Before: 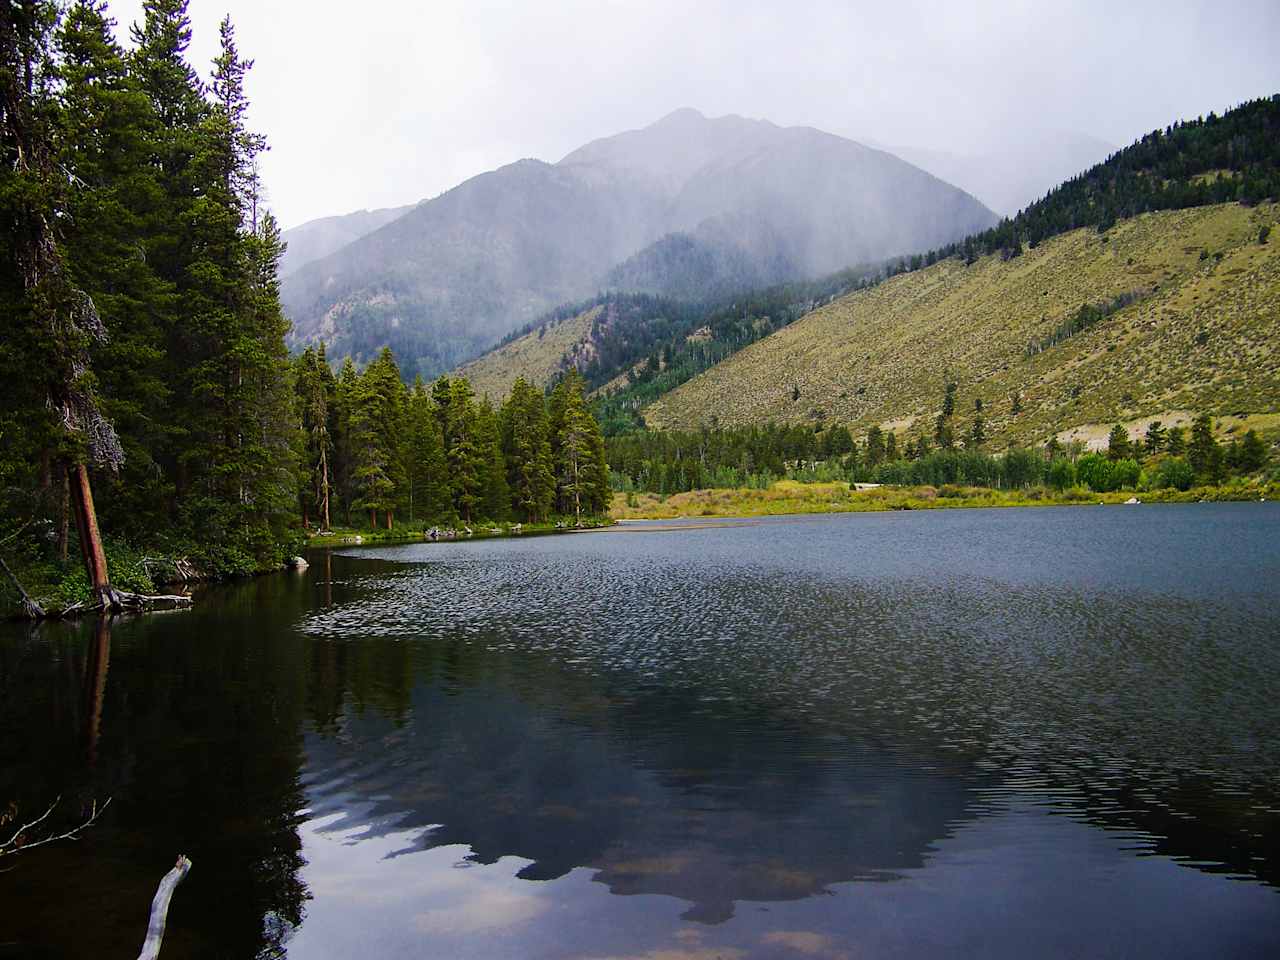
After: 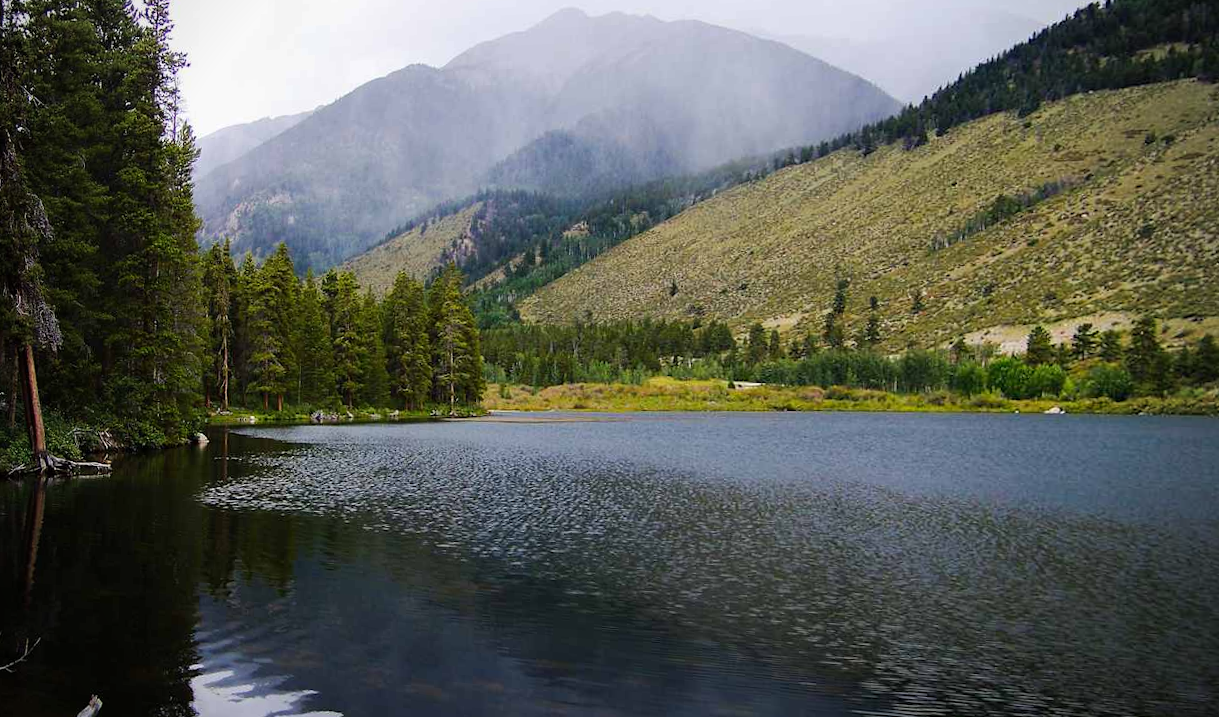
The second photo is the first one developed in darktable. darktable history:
rotate and perspective: rotation 1.69°, lens shift (vertical) -0.023, lens shift (horizontal) -0.291, crop left 0.025, crop right 0.988, crop top 0.092, crop bottom 0.842
crop: left 1.507%, top 6.147%, right 1.379%, bottom 6.637%
vignetting: on, module defaults
